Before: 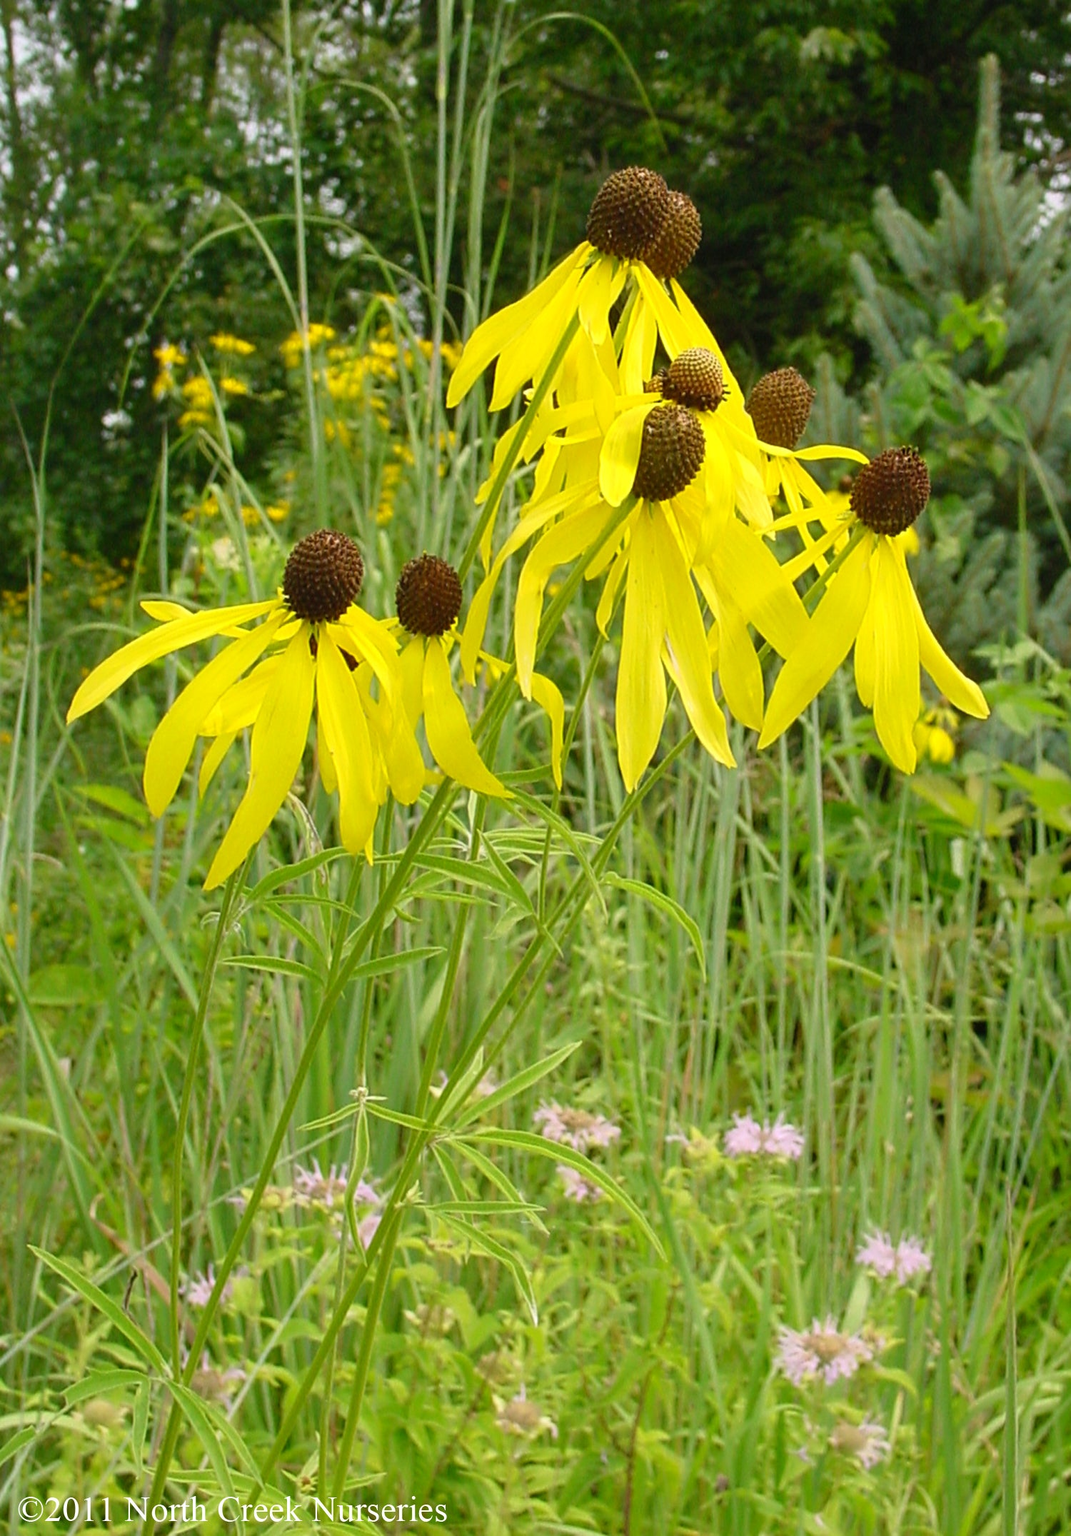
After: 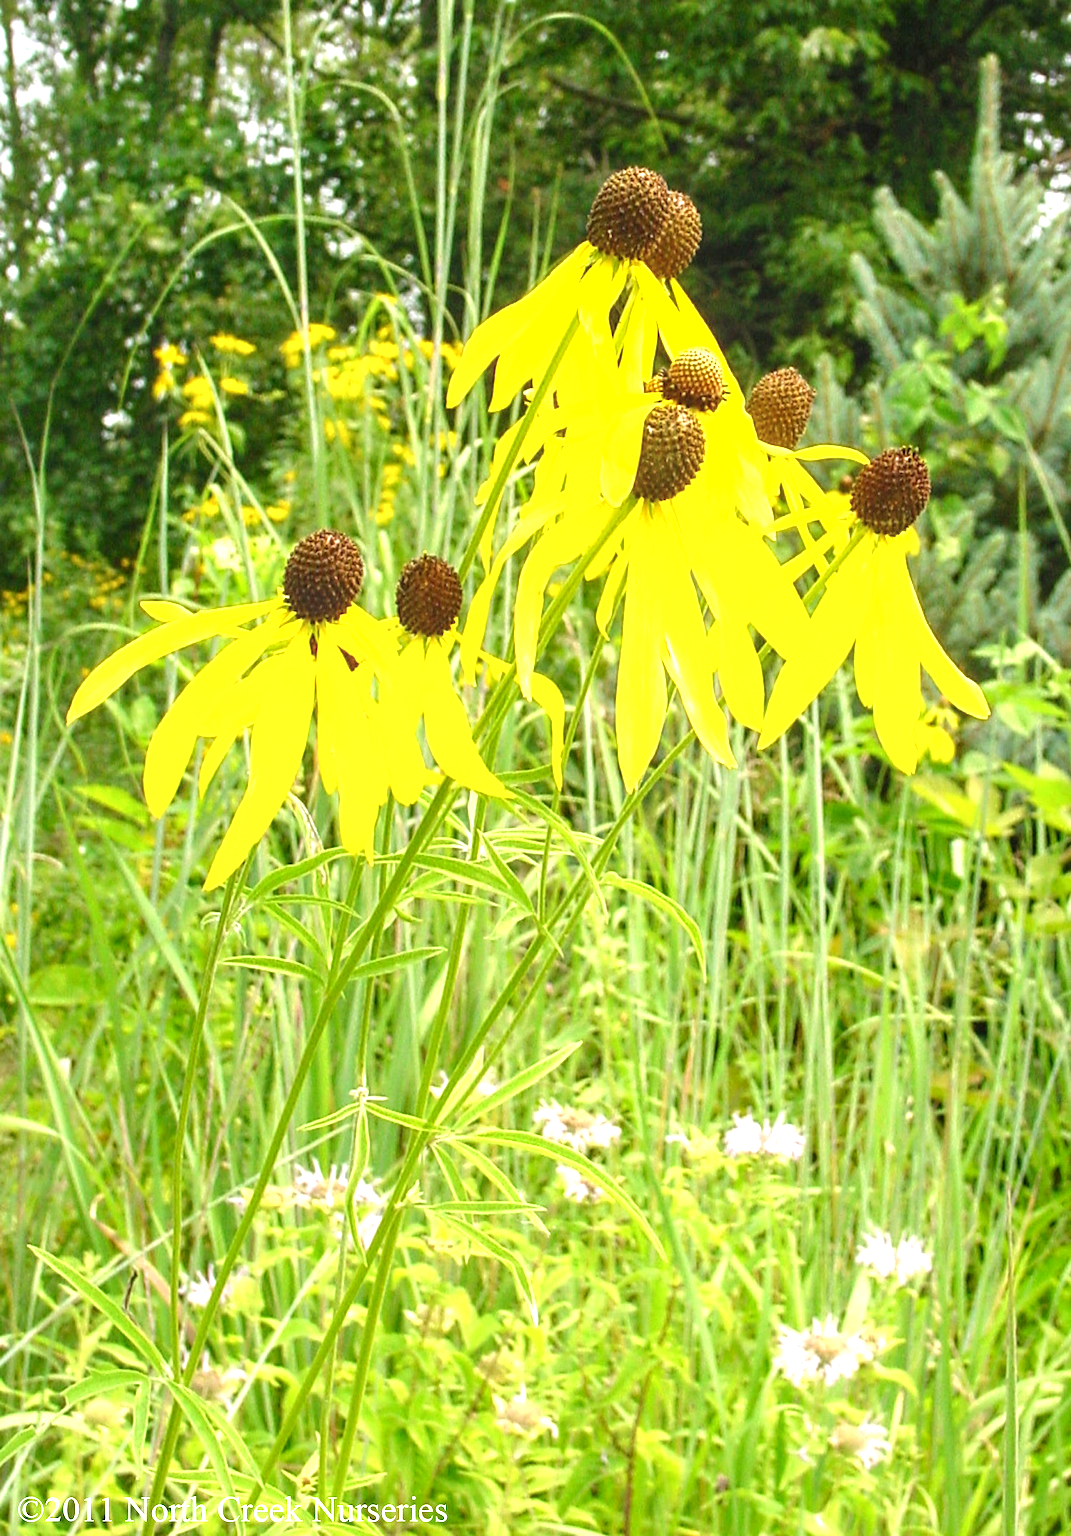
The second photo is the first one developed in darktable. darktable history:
local contrast: on, module defaults
exposure: black level correction 0, exposure 1.097 EV, compensate exposure bias true, compensate highlight preservation false
